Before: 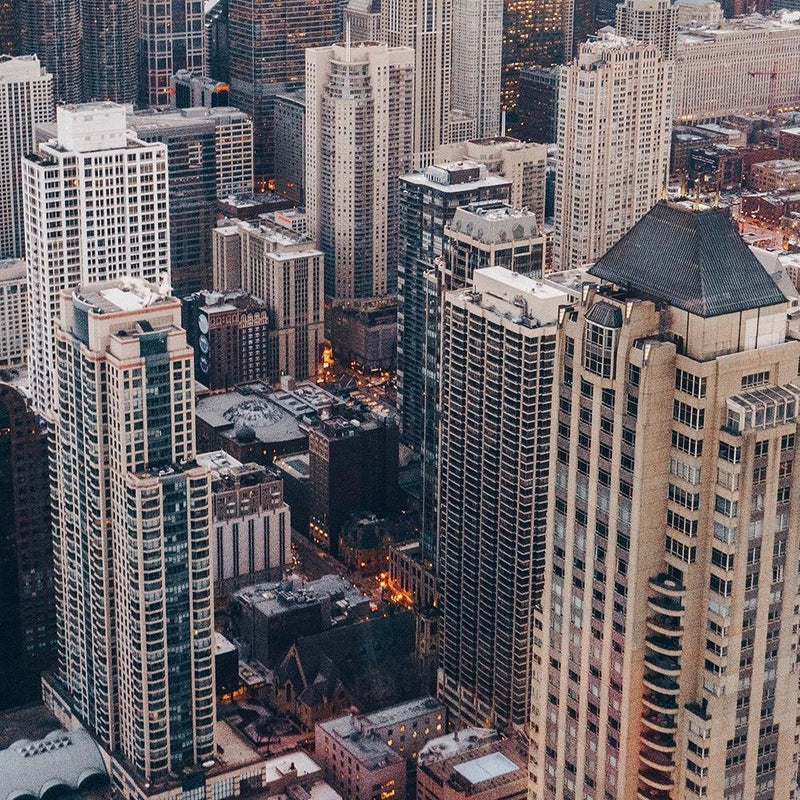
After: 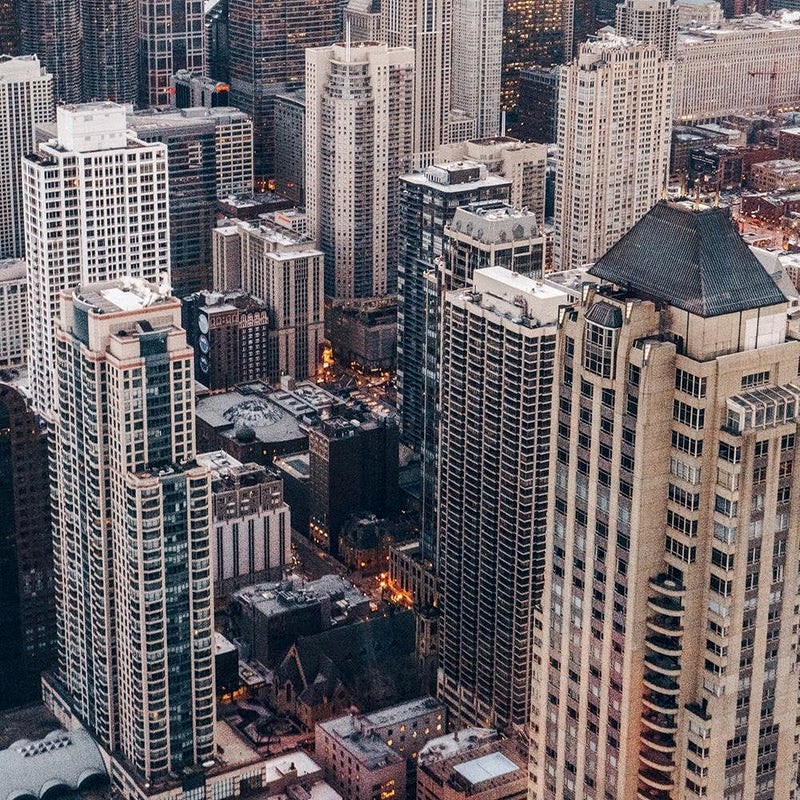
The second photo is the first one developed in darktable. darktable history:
local contrast: highlights 83%, shadows 82%
color correction: highlights b* -0.043, saturation 0.976
